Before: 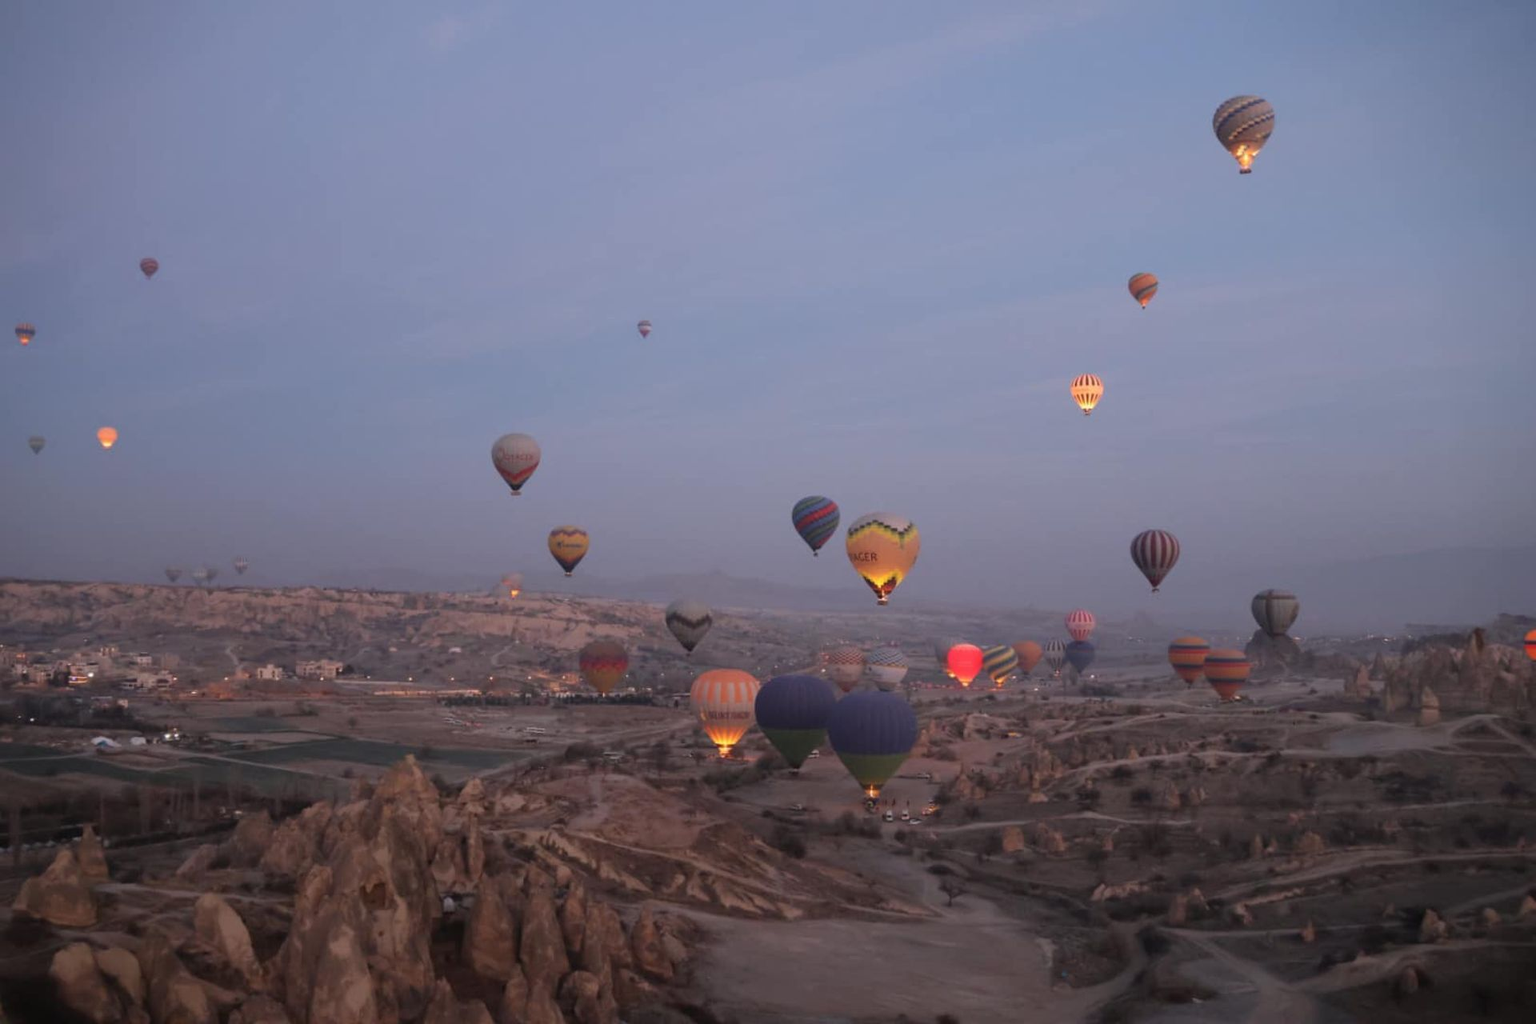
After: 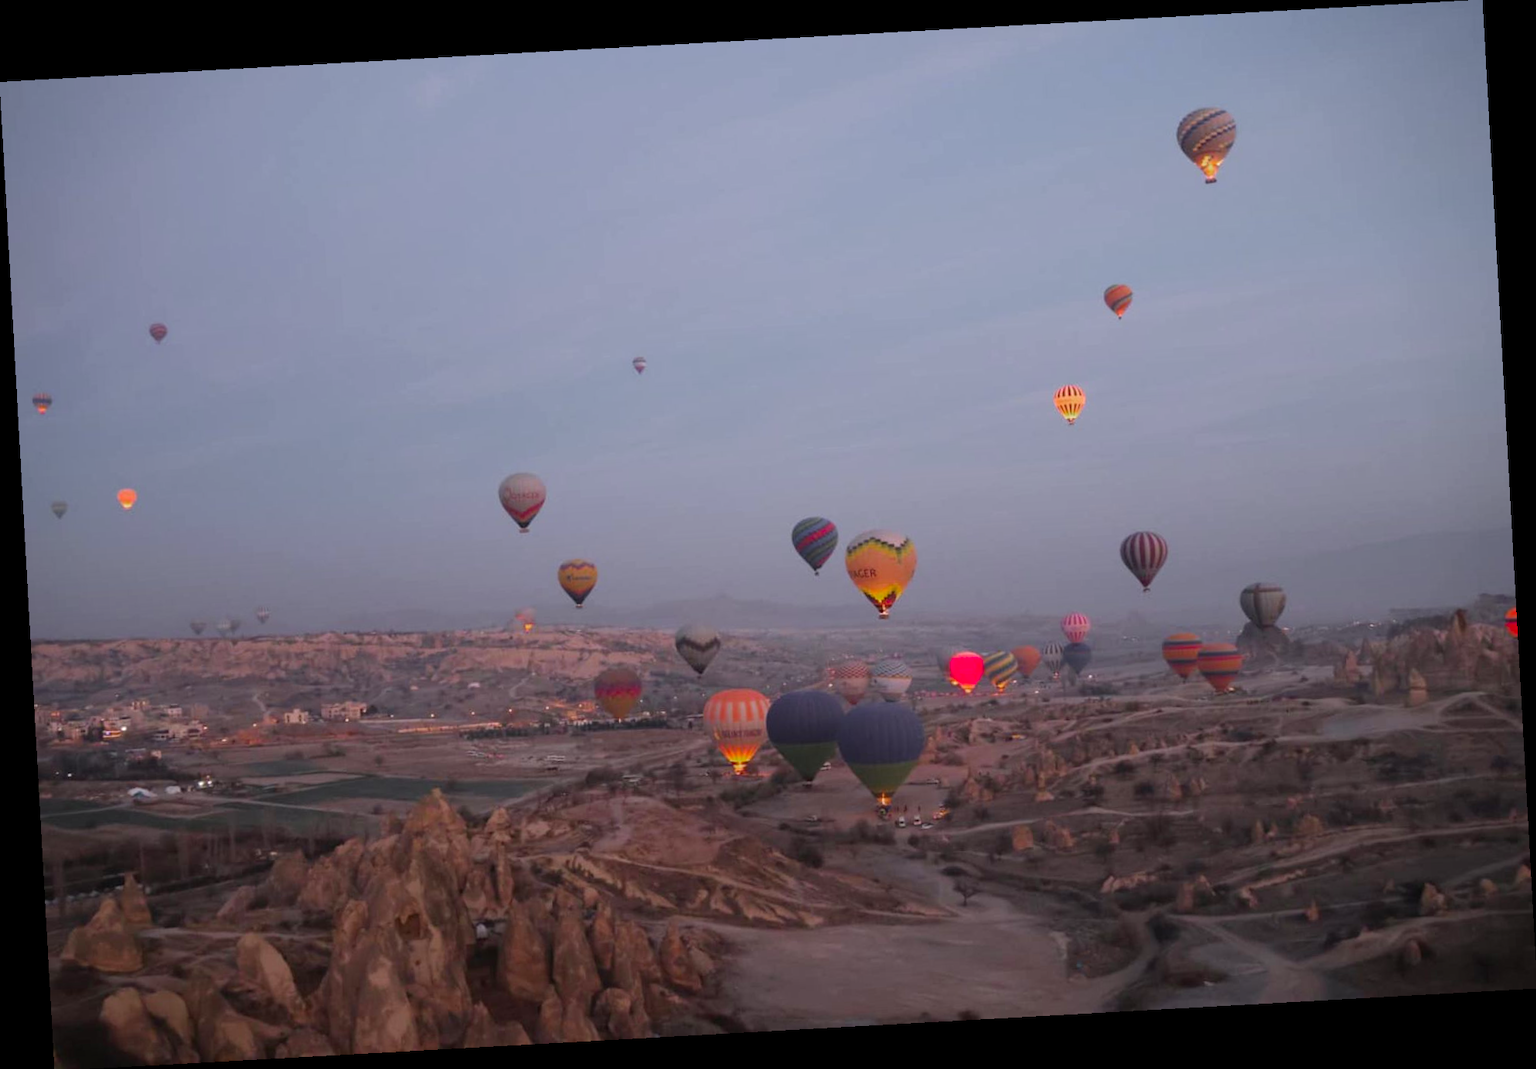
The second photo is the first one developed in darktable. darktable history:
levels: levels [0, 0.474, 0.947]
color zones: curves: ch0 [(0, 0.48) (0.209, 0.398) (0.305, 0.332) (0.429, 0.493) (0.571, 0.5) (0.714, 0.5) (0.857, 0.5) (1, 0.48)]; ch1 [(0, 0.633) (0.143, 0.586) (0.286, 0.489) (0.429, 0.448) (0.571, 0.31) (0.714, 0.335) (0.857, 0.492) (1, 0.633)]; ch2 [(0, 0.448) (0.143, 0.498) (0.286, 0.5) (0.429, 0.5) (0.571, 0.5) (0.714, 0.5) (0.857, 0.5) (1, 0.448)]
rotate and perspective: rotation -3.18°, automatic cropping off
